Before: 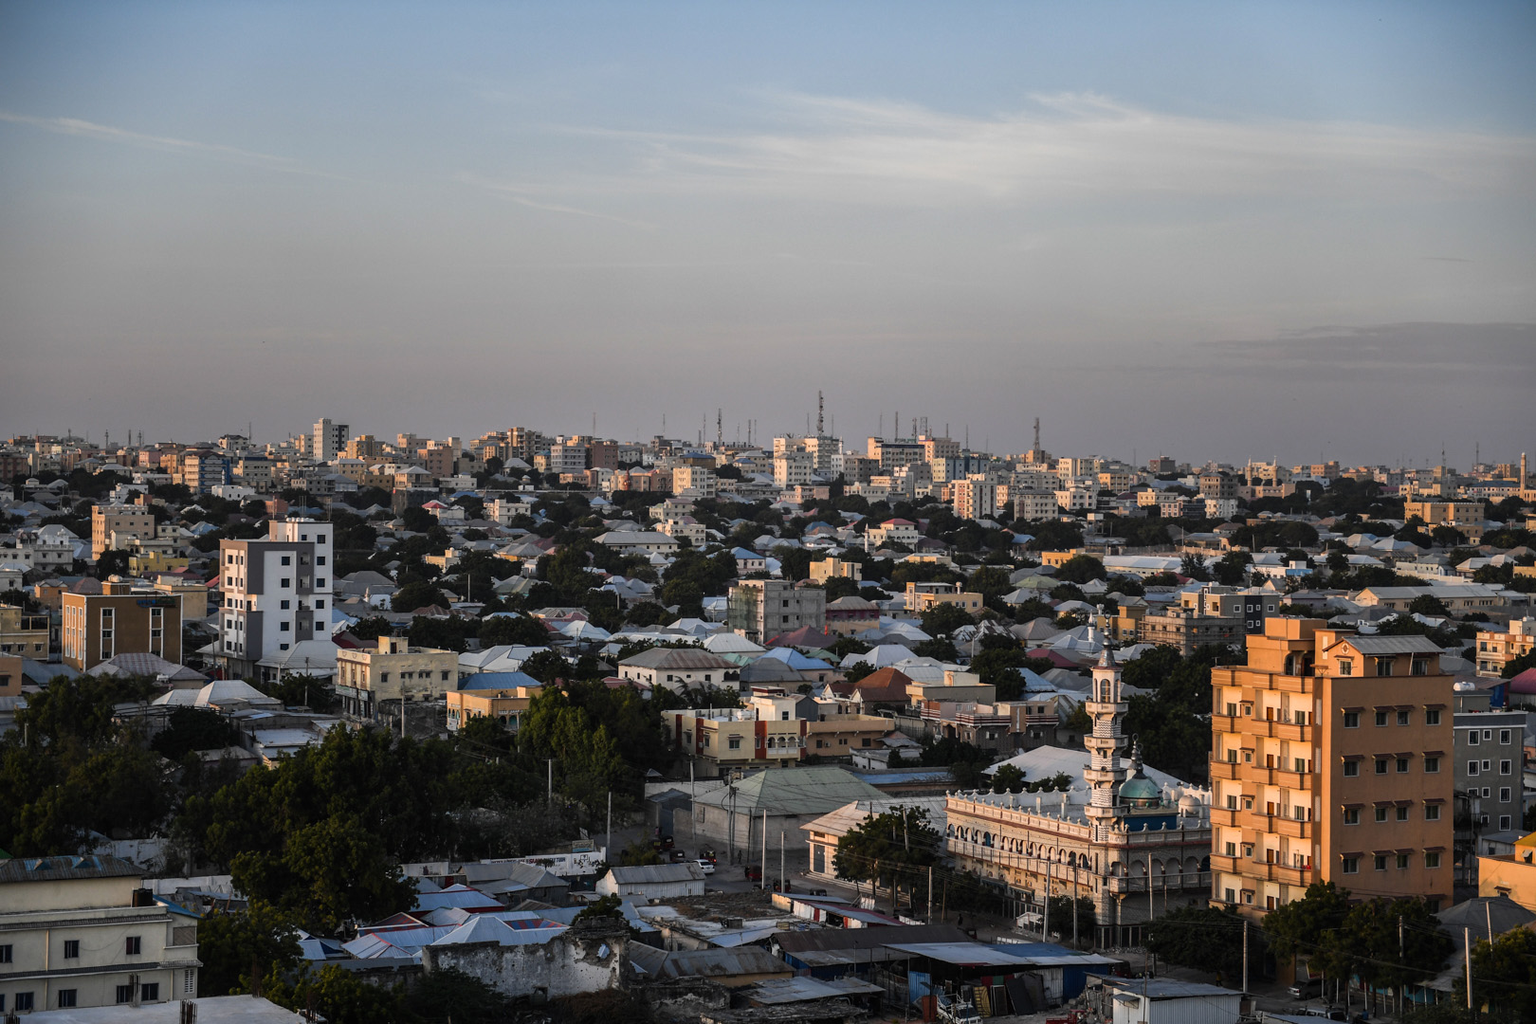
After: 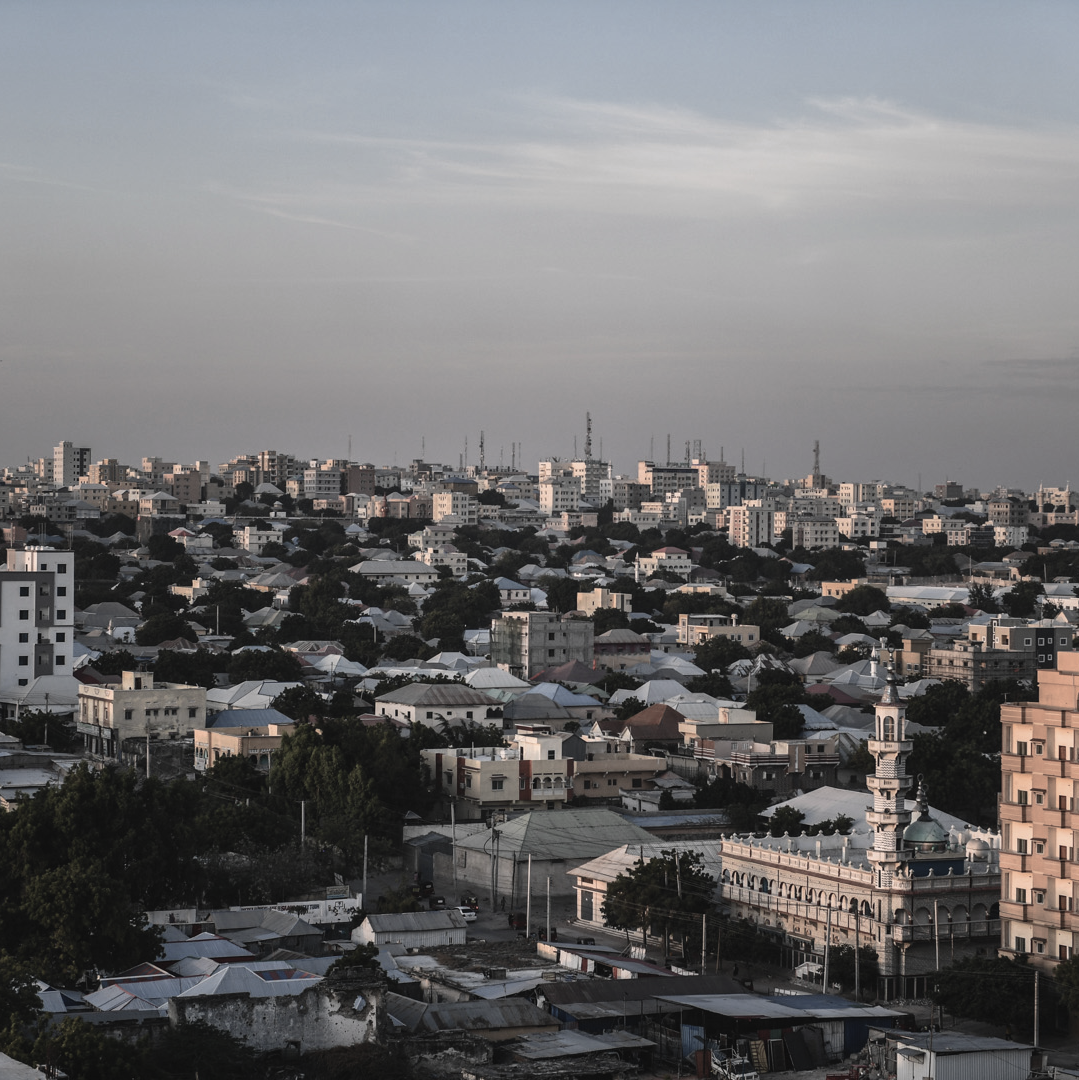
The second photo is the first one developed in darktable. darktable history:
crop: left 17.107%, right 16.241%
color balance rgb: highlights gain › chroma 0.279%, highlights gain › hue 331.12°, global offset › luminance 0.51%, perceptual saturation grading › global saturation -28.445%, perceptual saturation grading › highlights -20.64%, perceptual saturation grading › mid-tones -23.391%, perceptual saturation grading › shadows -24.195%, perceptual brilliance grading › global brilliance -1.006%, perceptual brilliance grading › highlights -1.727%, perceptual brilliance grading › mid-tones -0.685%, perceptual brilliance grading › shadows -0.596%, contrast 5.568%
